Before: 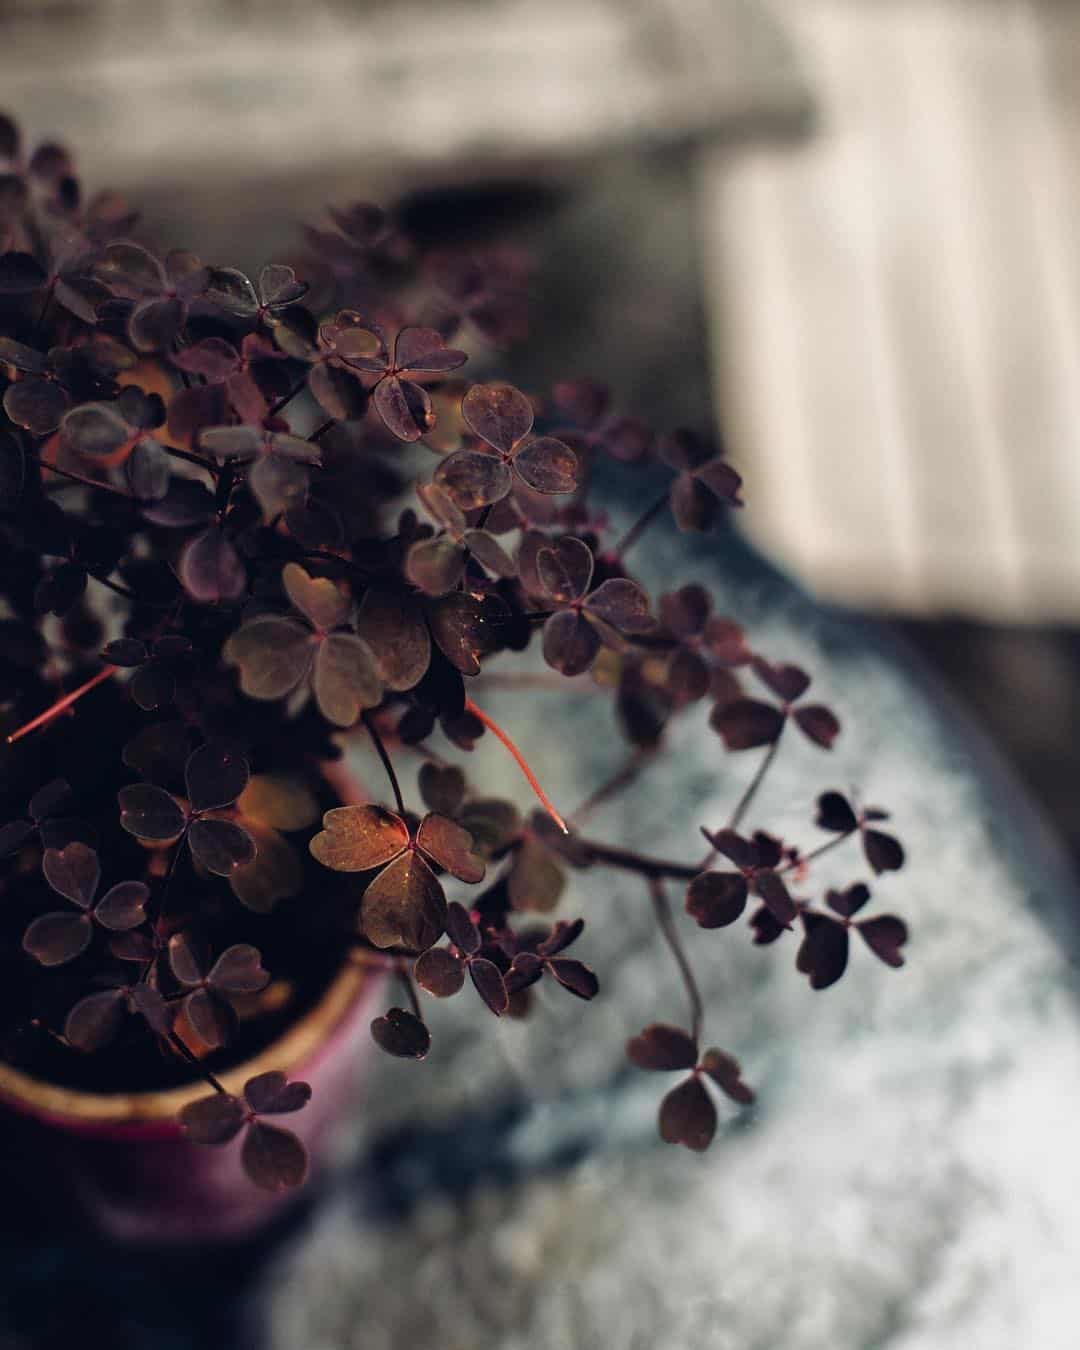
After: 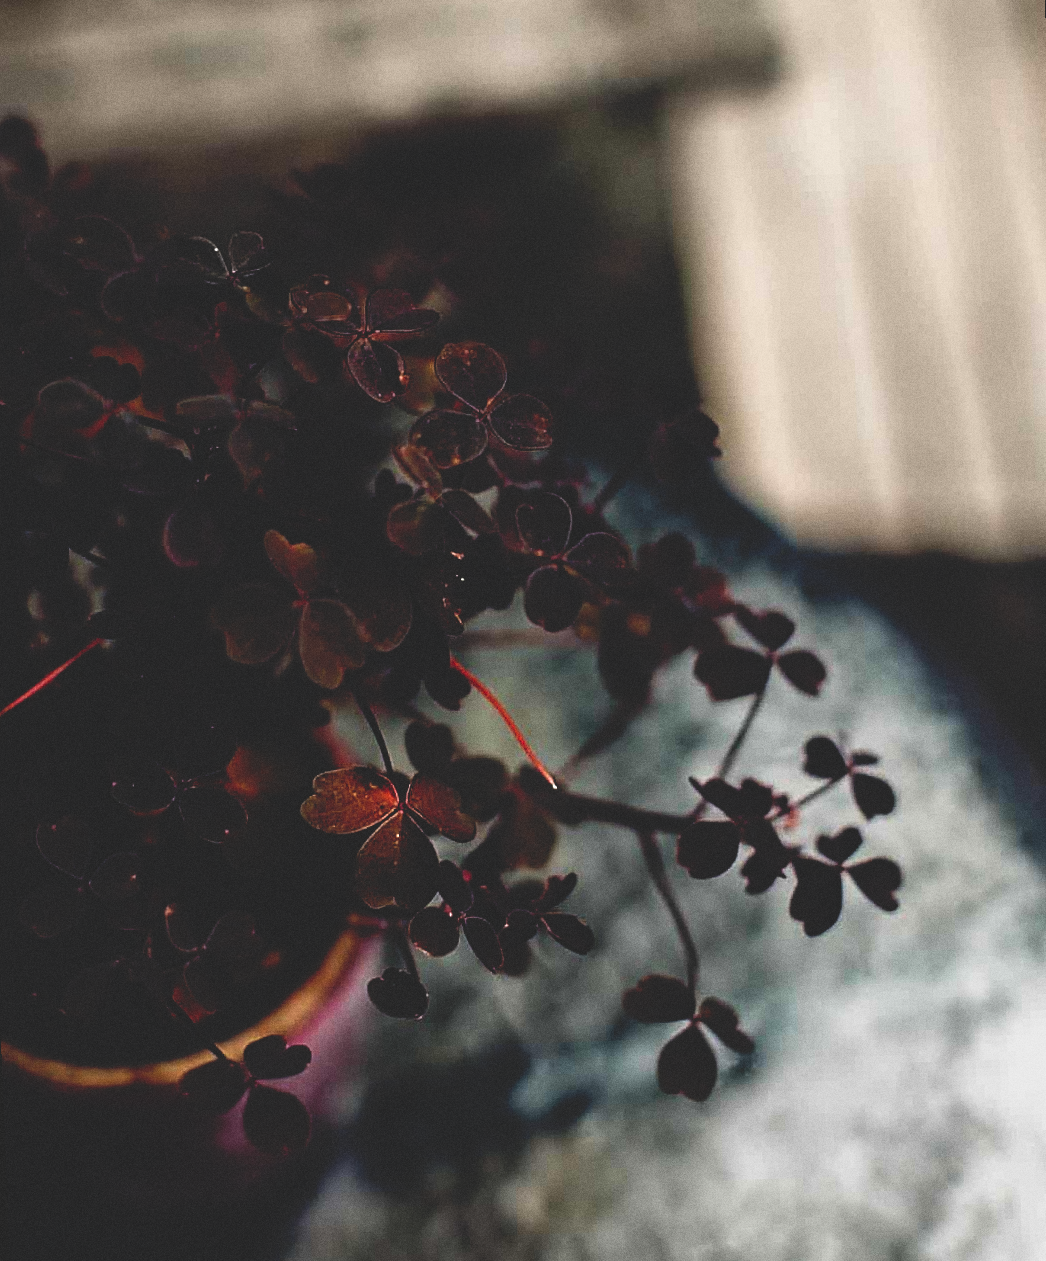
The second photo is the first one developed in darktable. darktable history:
rotate and perspective: rotation -2.12°, lens shift (vertical) 0.009, lens shift (horizontal) -0.008, automatic cropping original format, crop left 0.036, crop right 0.964, crop top 0.05, crop bottom 0.959
exposure: compensate highlight preservation false
base curve: curves: ch0 [(0, 0.02) (0.083, 0.036) (1, 1)], preserve colors none
grain: coarseness 0.09 ISO
sharpen: on, module defaults
crop and rotate: left 0.126%
